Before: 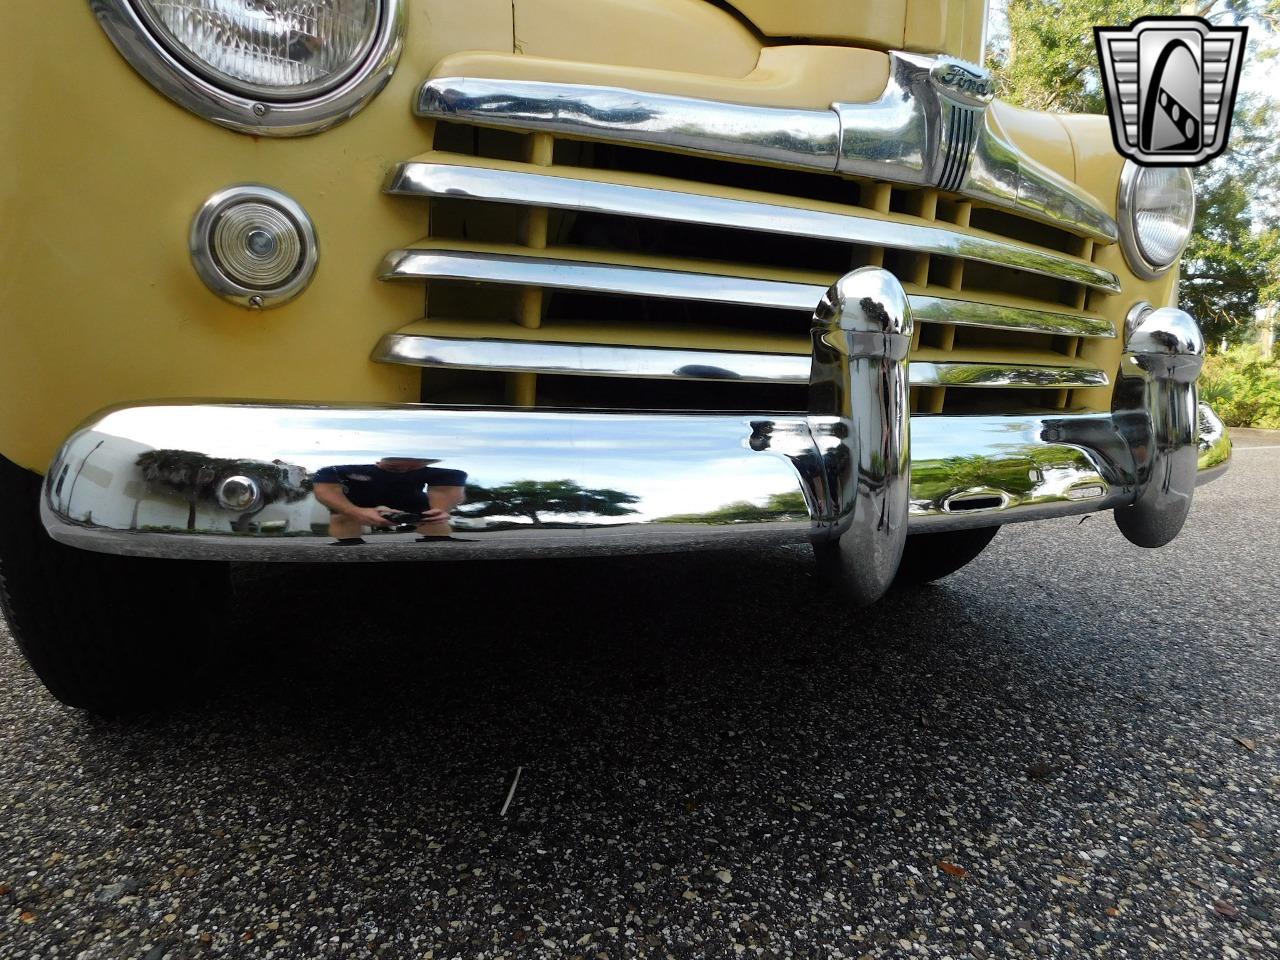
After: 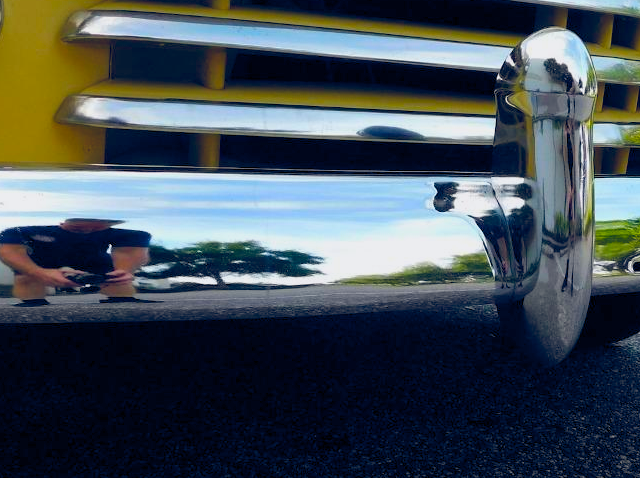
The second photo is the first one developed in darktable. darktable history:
color balance rgb: global offset › chroma 0.25%, global offset › hue 255.97°, linear chroma grading › shadows 9.822%, linear chroma grading › highlights 9.983%, linear chroma grading › global chroma 14.78%, linear chroma grading › mid-tones 14.636%, perceptual saturation grading › global saturation 19.434%, contrast -9.425%
crop: left 24.732%, top 24.969%, right 25.193%, bottom 25.146%
